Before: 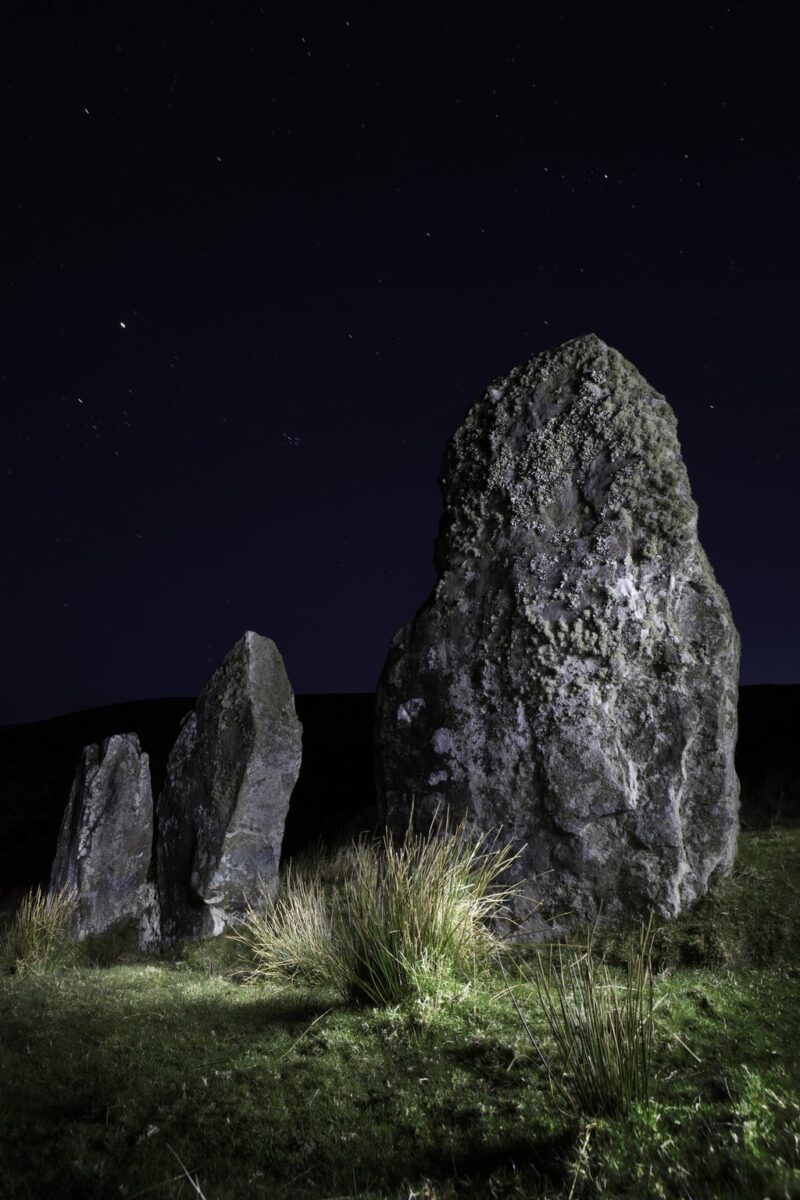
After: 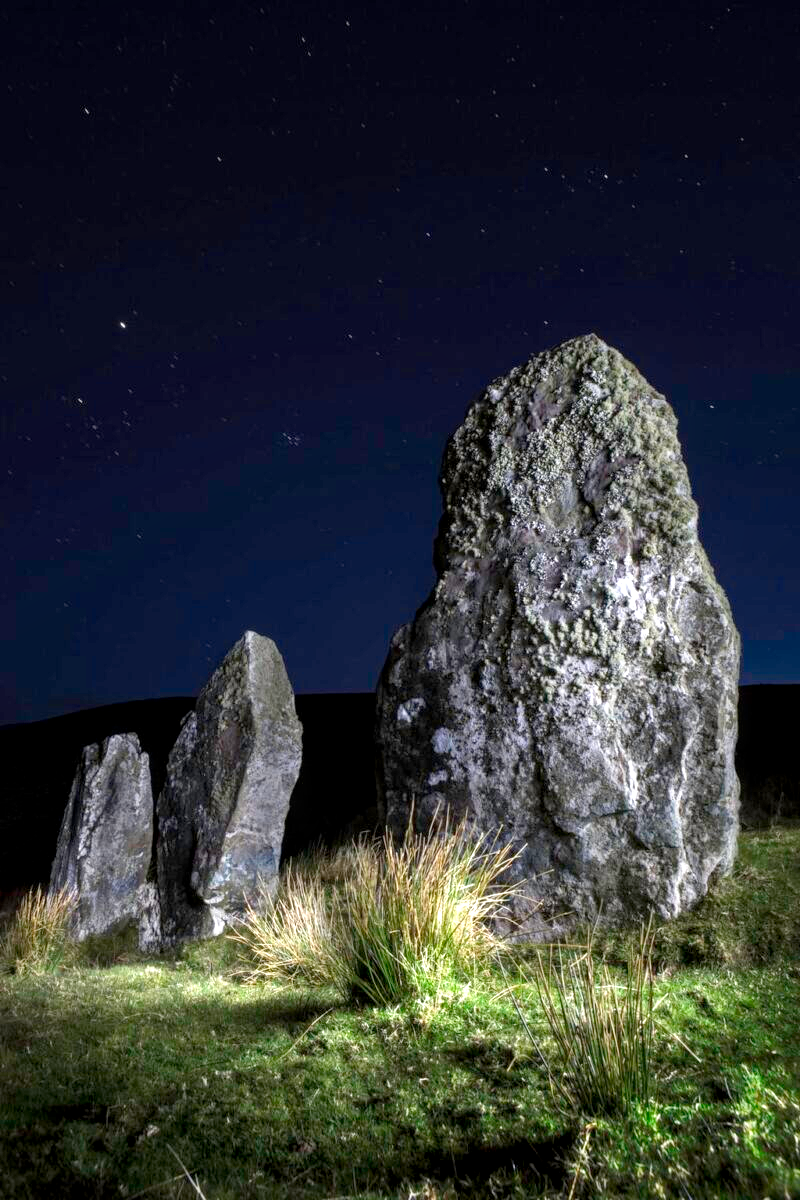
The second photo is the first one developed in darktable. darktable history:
contrast brightness saturation: saturation 0.18
exposure: black level correction 0, exposure 0.69 EV, compensate highlight preservation false
local contrast: detail 130%
